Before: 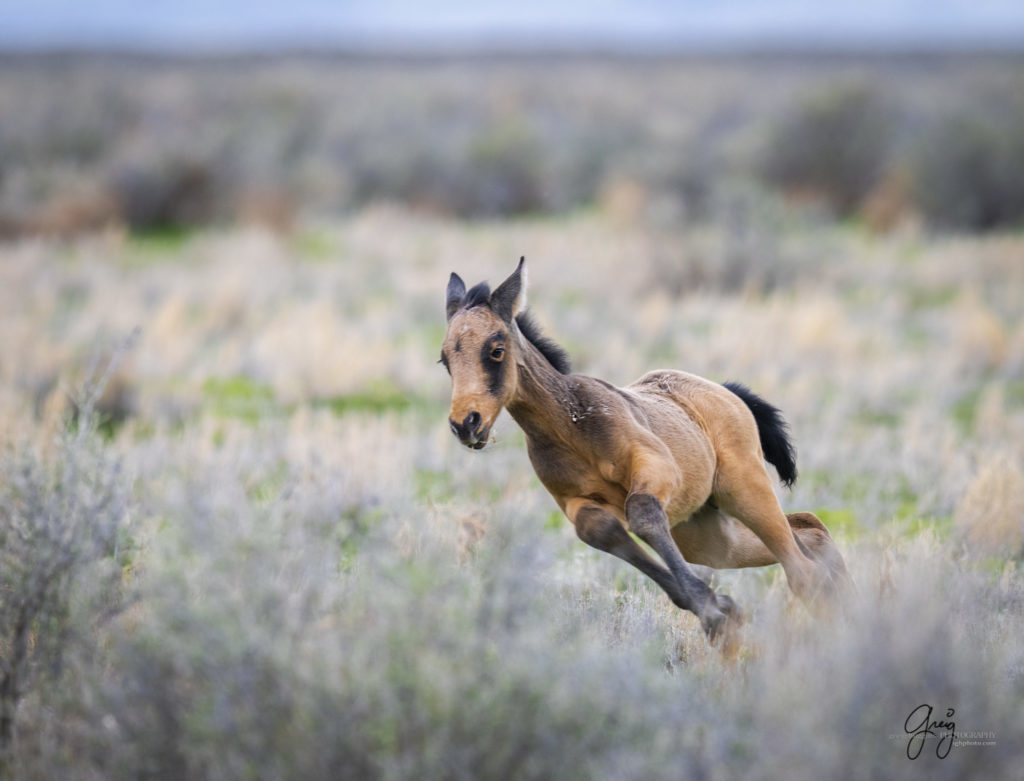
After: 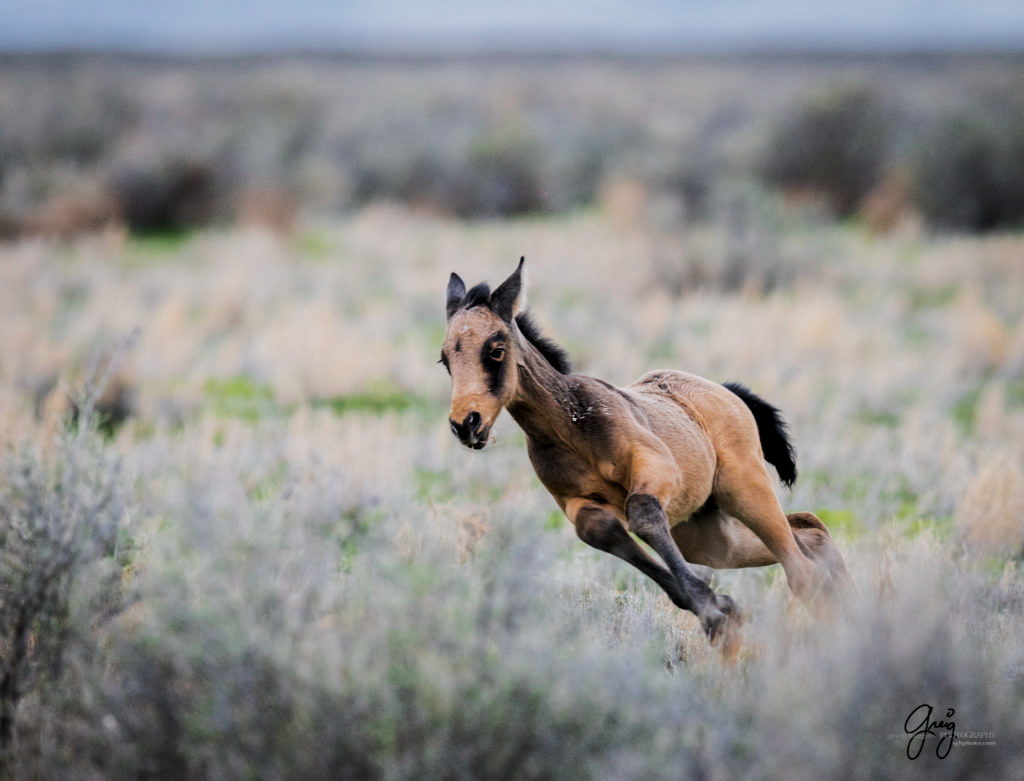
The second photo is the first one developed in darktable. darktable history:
levels: levels [0.029, 0.545, 0.971]
filmic rgb: black relative exposure -7.5 EV, white relative exposure 5 EV, hardness 3.31, contrast 1.3, contrast in shadows safe
